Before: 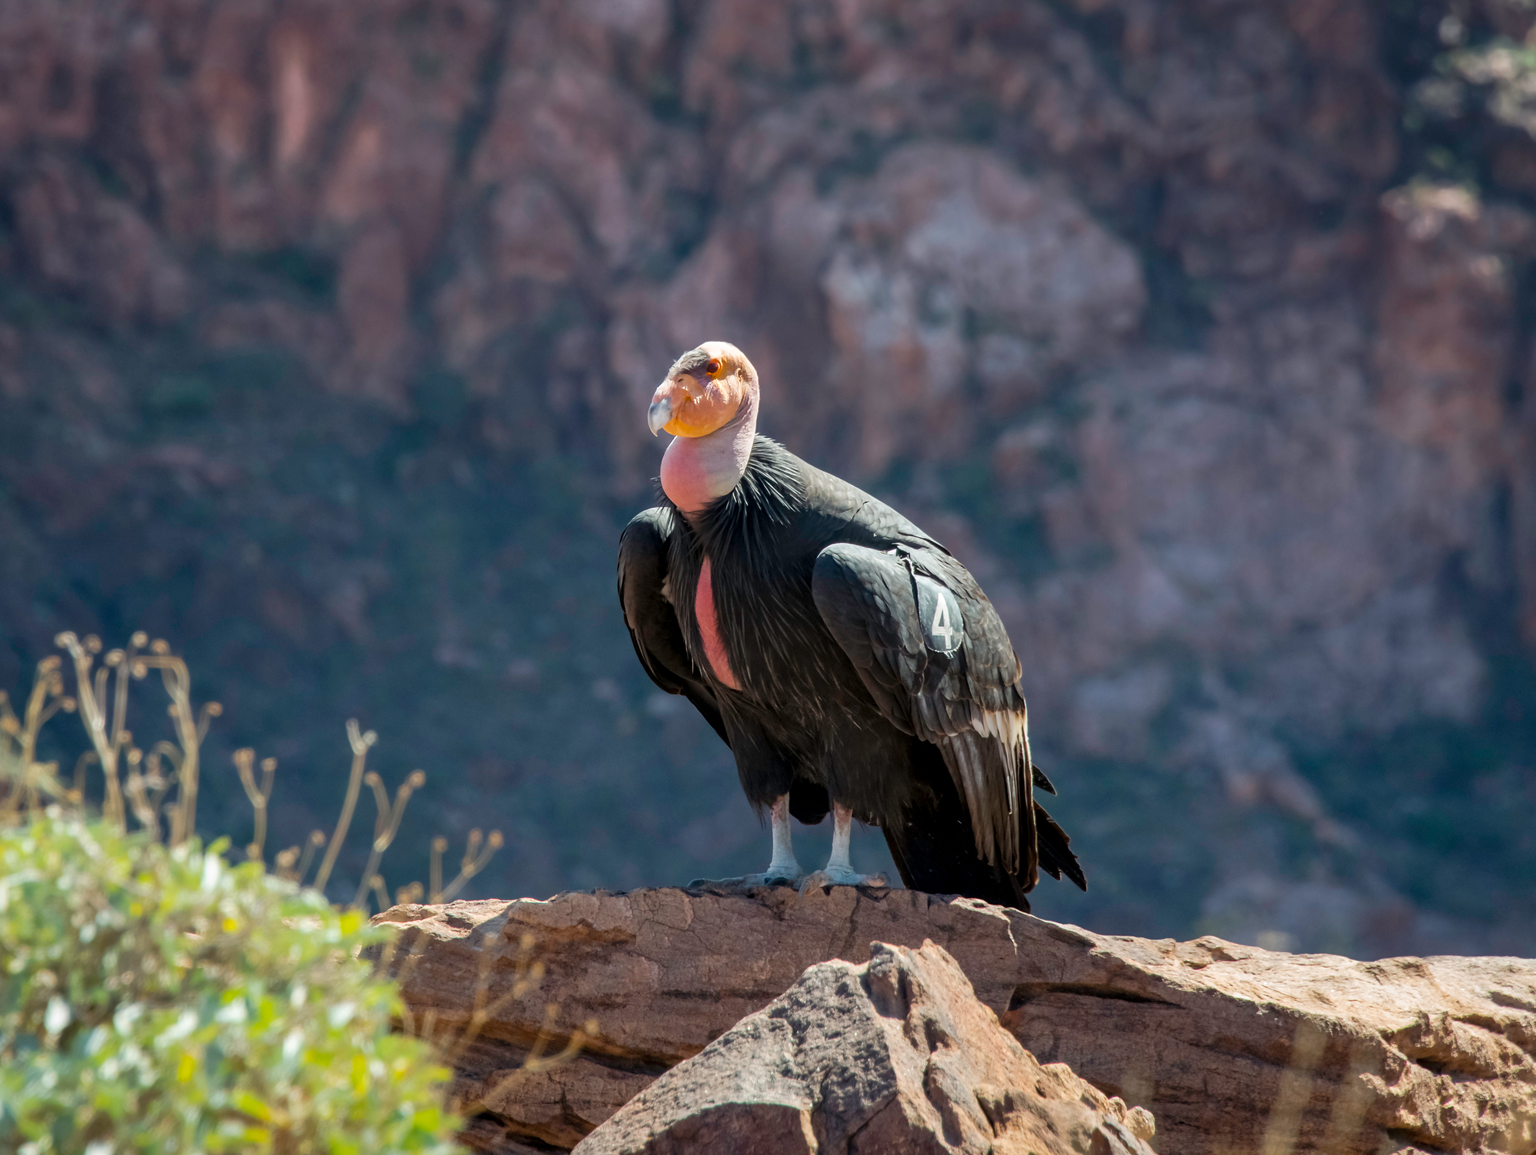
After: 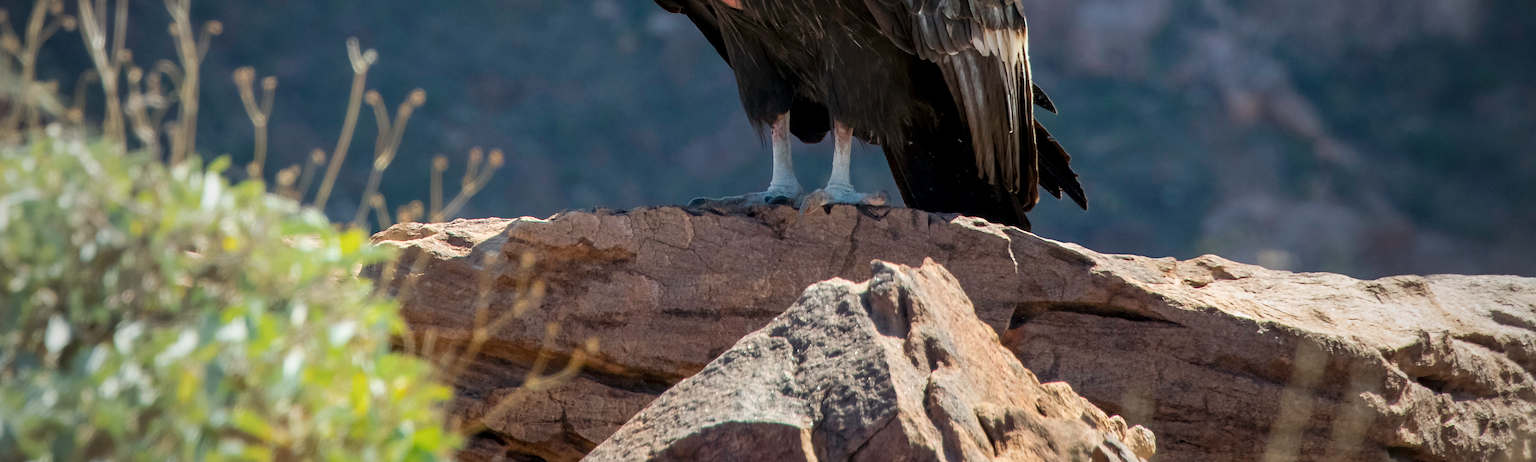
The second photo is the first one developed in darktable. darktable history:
shadows and highlights: shadows 1.51, highlights 41.42
sharpen: on, module defaults
crop and rotate: top 59.047%, bottom 0.893%
vignetting: fall-off start 72.41%, fall-off radius 108.14%, width/height ratio 0.727, unbound false
